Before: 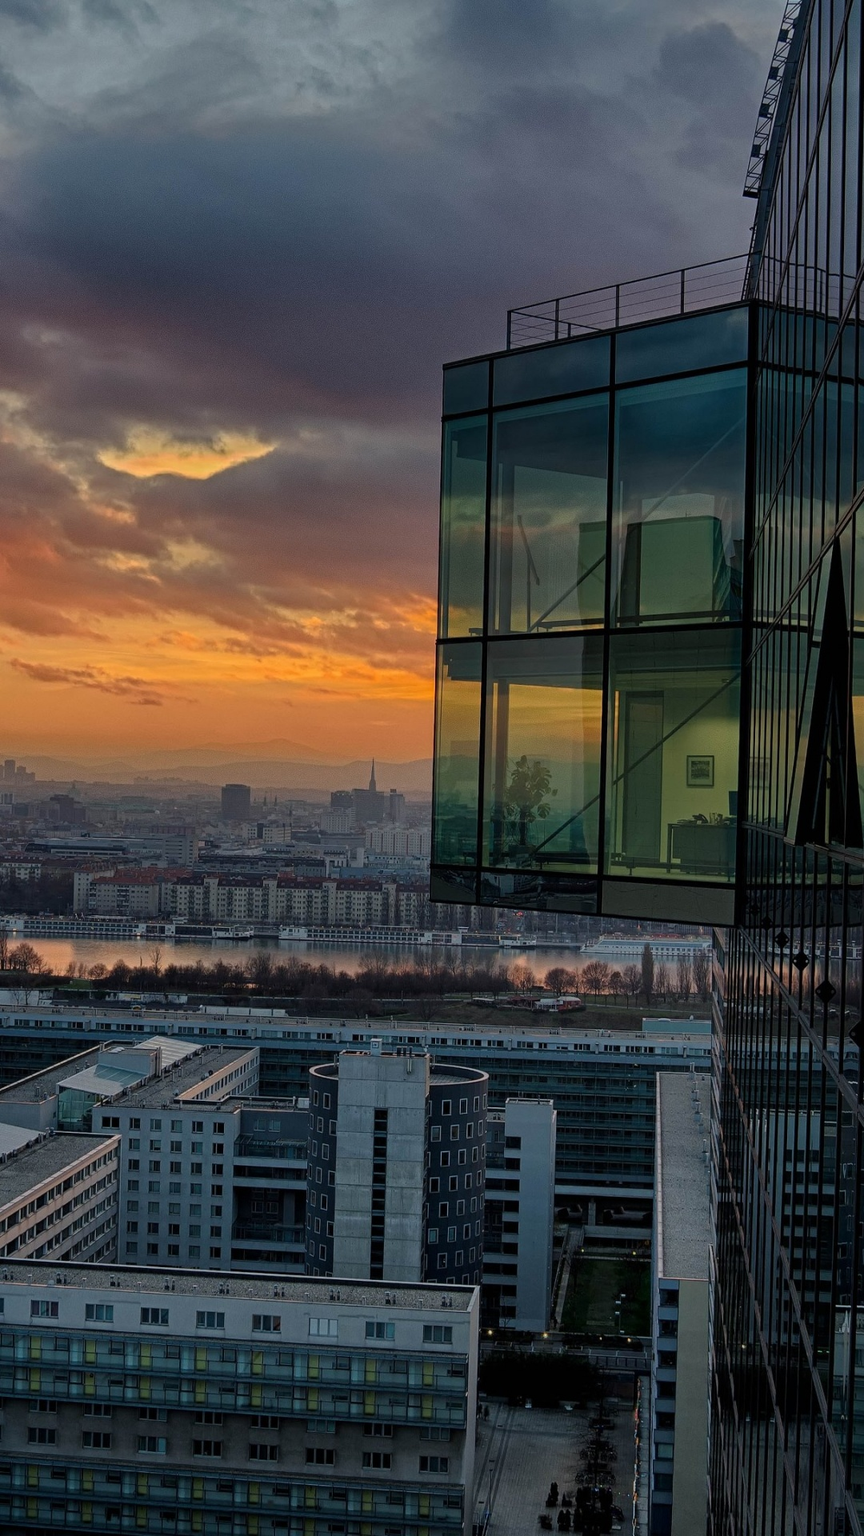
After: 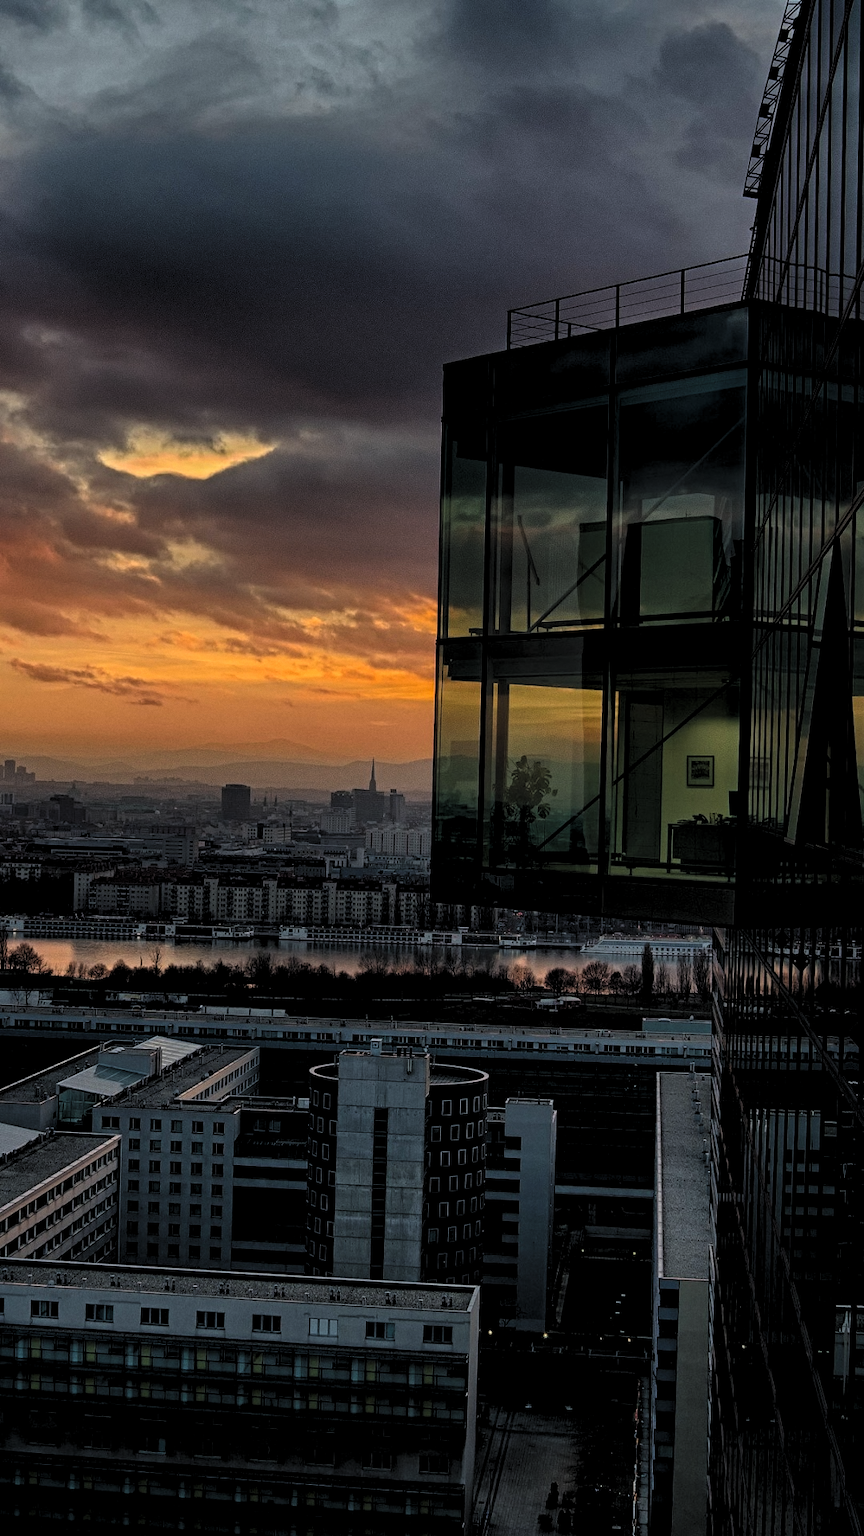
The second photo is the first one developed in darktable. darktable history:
levels: levels [0.182, 0.542, 0.902]
grain: coarseness 0.09 ISO, strength 10%
